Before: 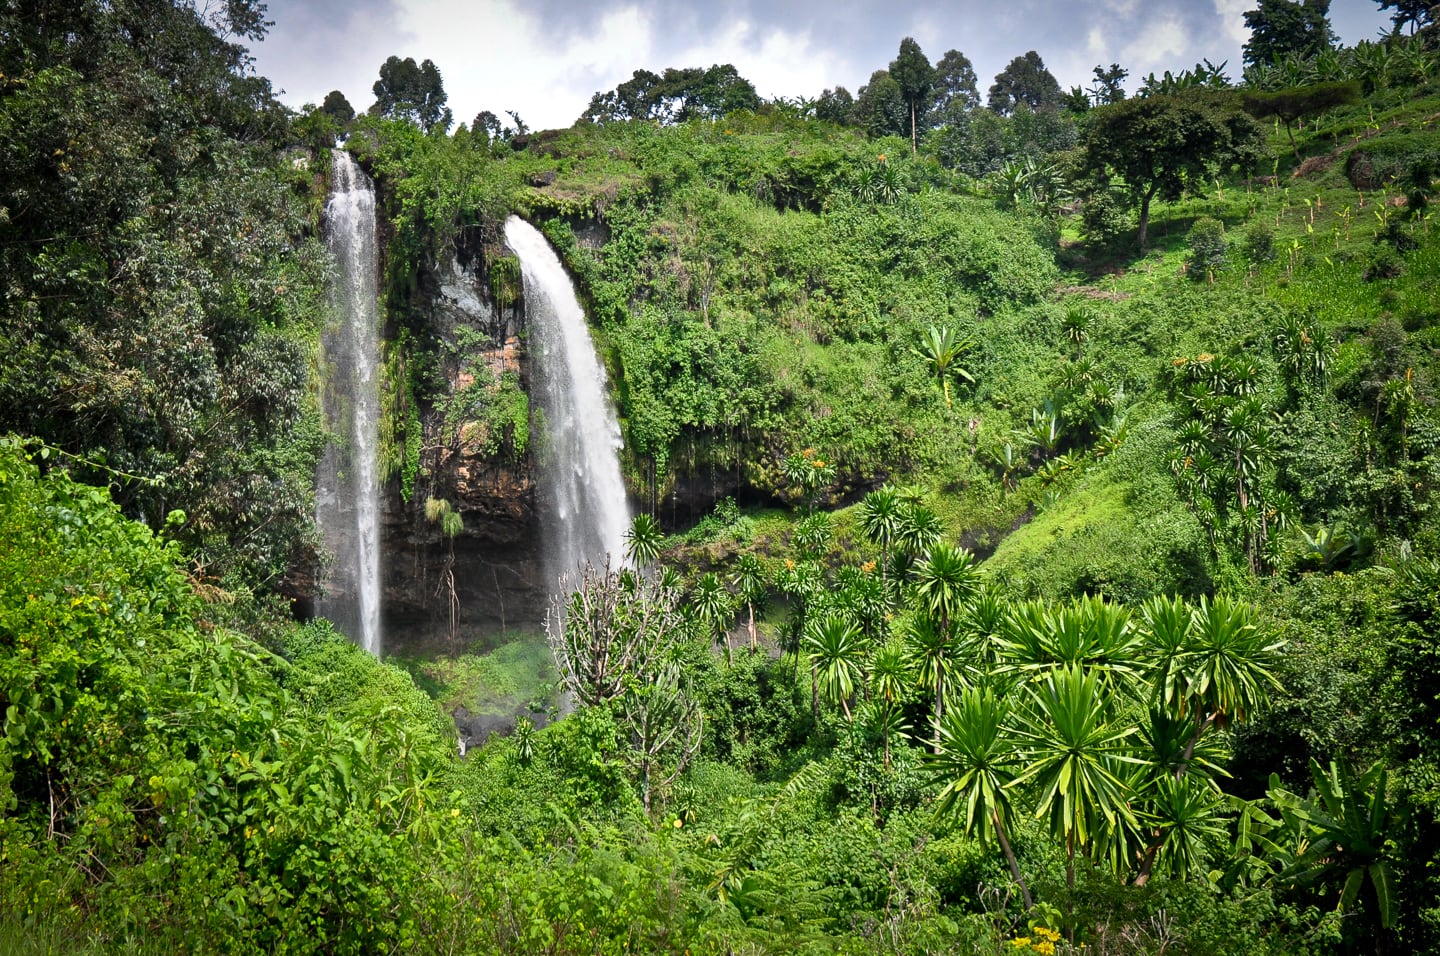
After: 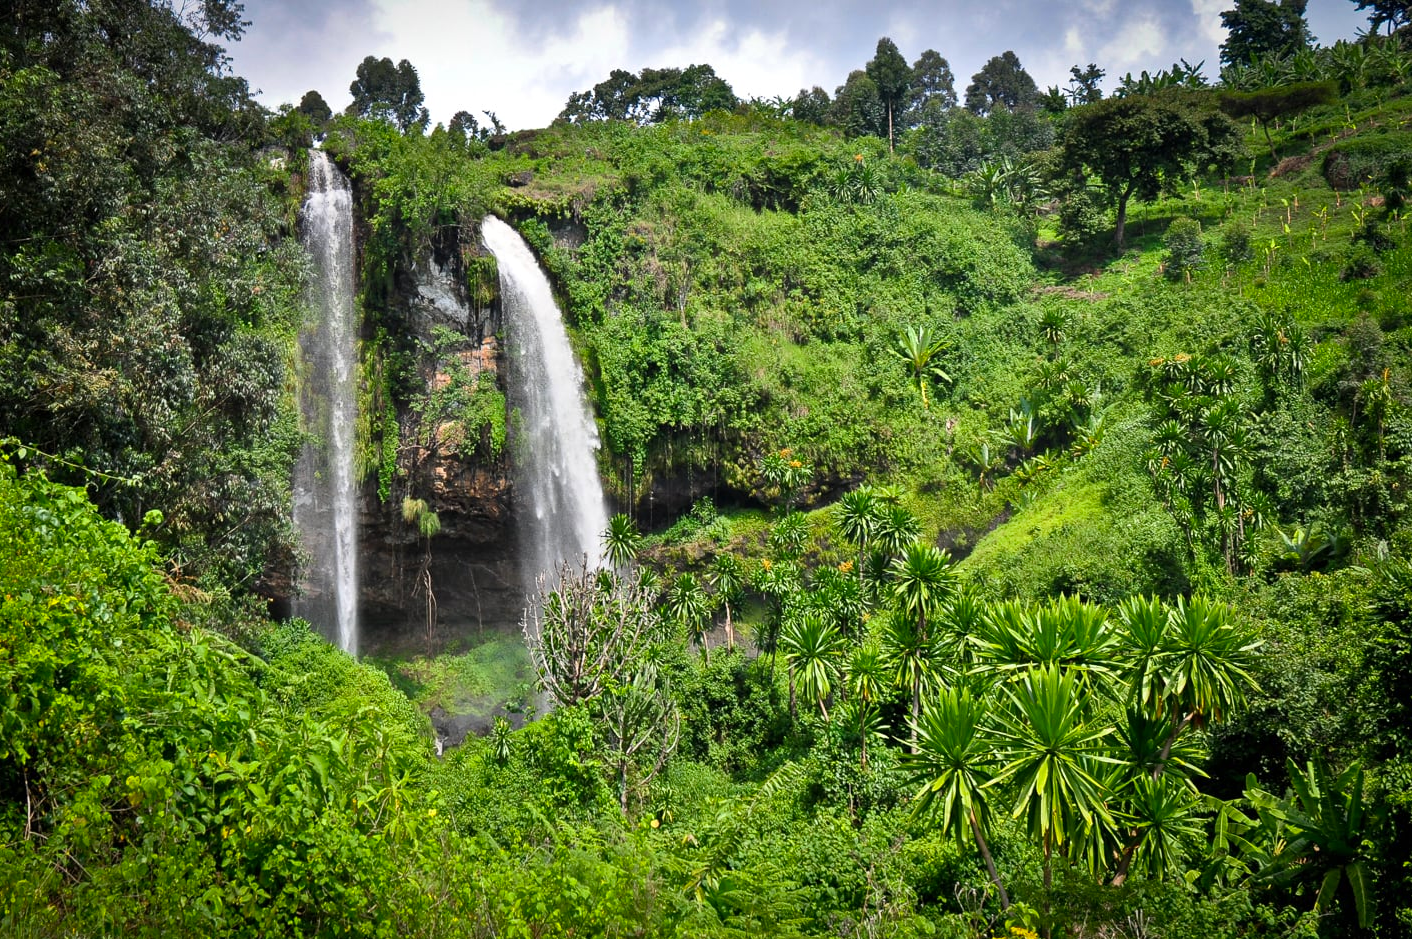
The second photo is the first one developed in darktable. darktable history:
crop: left 1.63%, right 0.282%, bottom 1.708%
color balance rgb: linear chroma grading › global chroma 15.424%, perceptual saturation grading › global saturation -3.378%, perceptual saturation grading › shadows -2.037%
